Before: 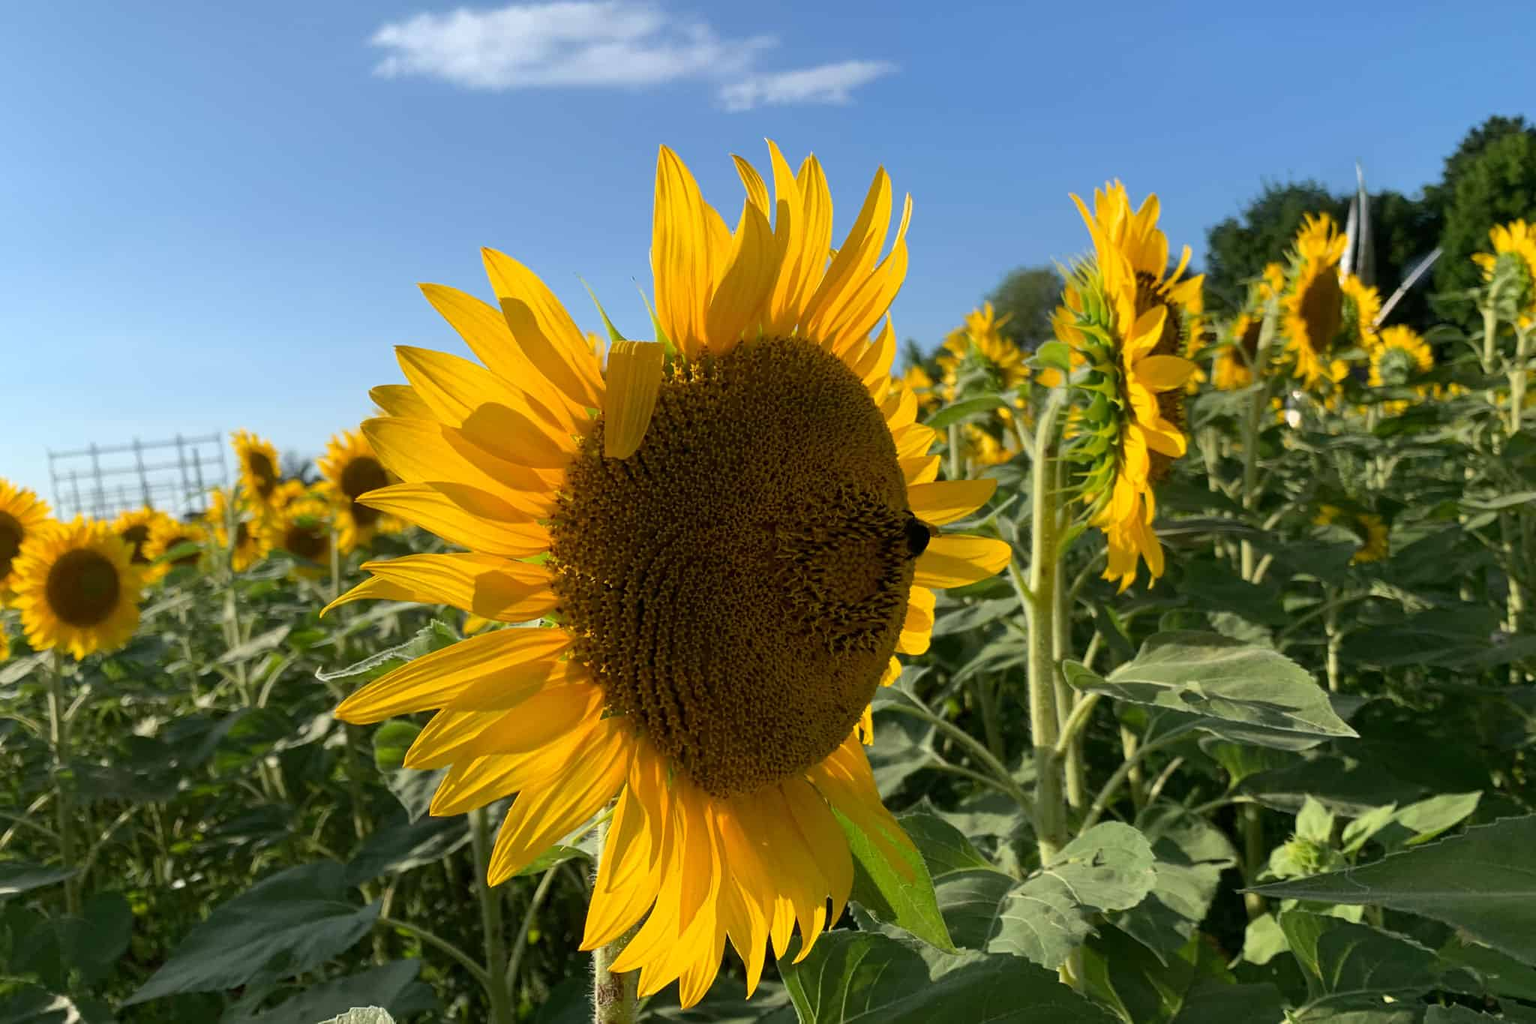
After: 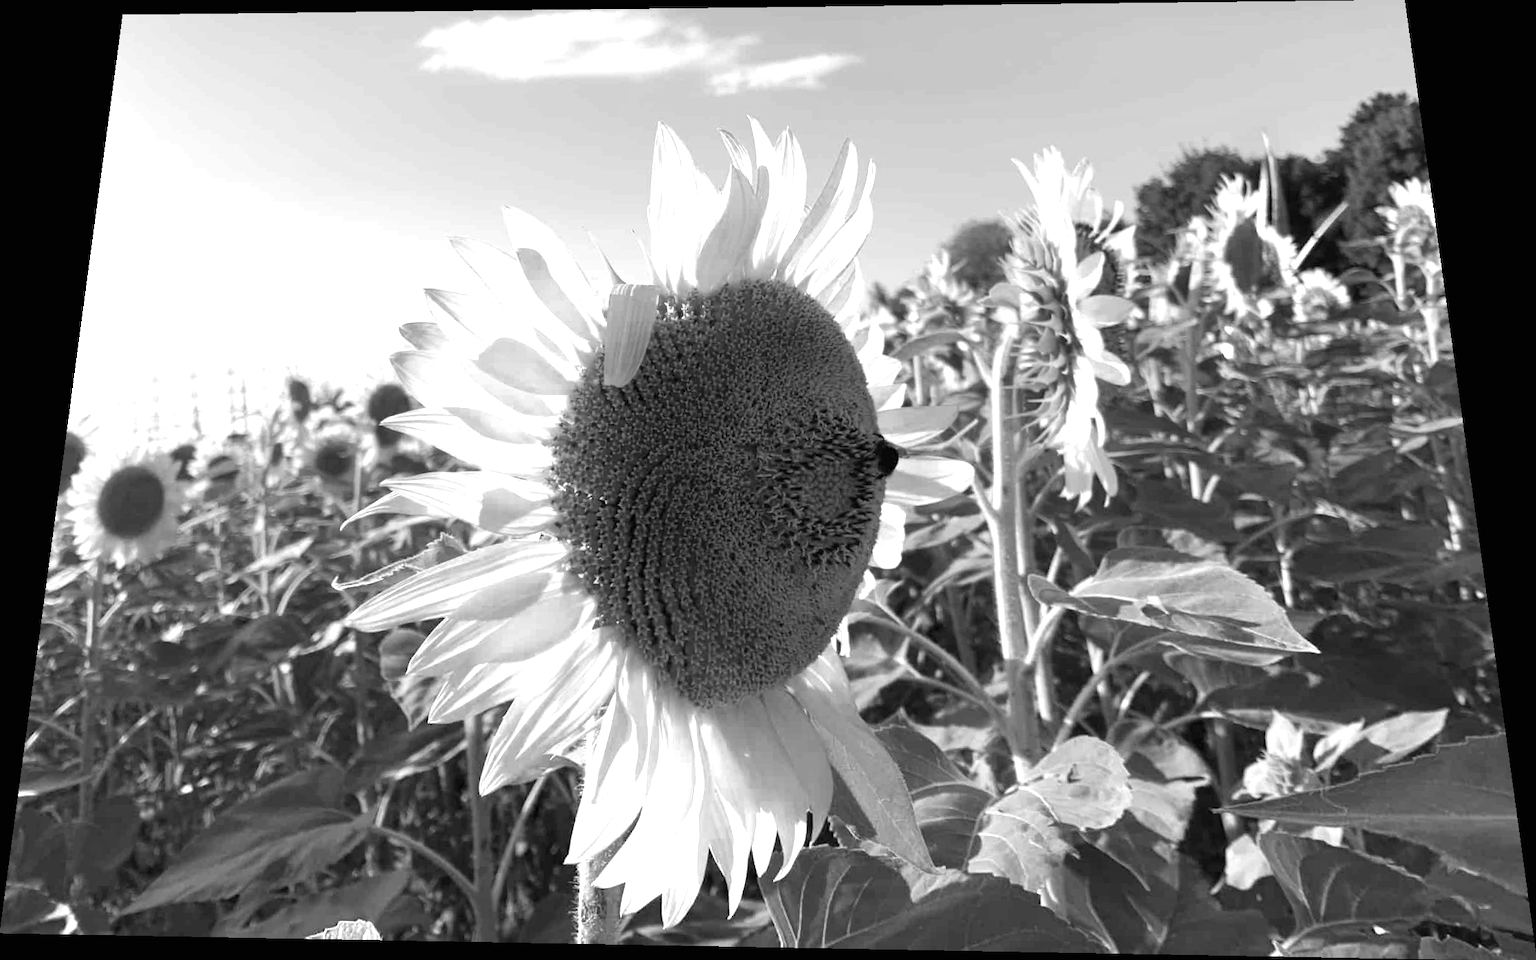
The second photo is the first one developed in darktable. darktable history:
exposure: black level correction 0, exposure 1.1 EV, compensate highlight preservation false
rotate and perspective: rotation 0.128°, lens shift (vertical) -0.181, lens shift (horizontal) -0.044, shear 0.001, automatic cropping off
color zones: curves: ch0 [(0.004, 0.588) (0.116, 0.636) (0.259, 0.476) (0.423, 0.464) (0.75, 0.5)]; ch1 [(0, 0) (0.143, 0) (0.286, 0) (0.429, 0) (0.571, 0) (0.714, 0) (0.857, 0)]
